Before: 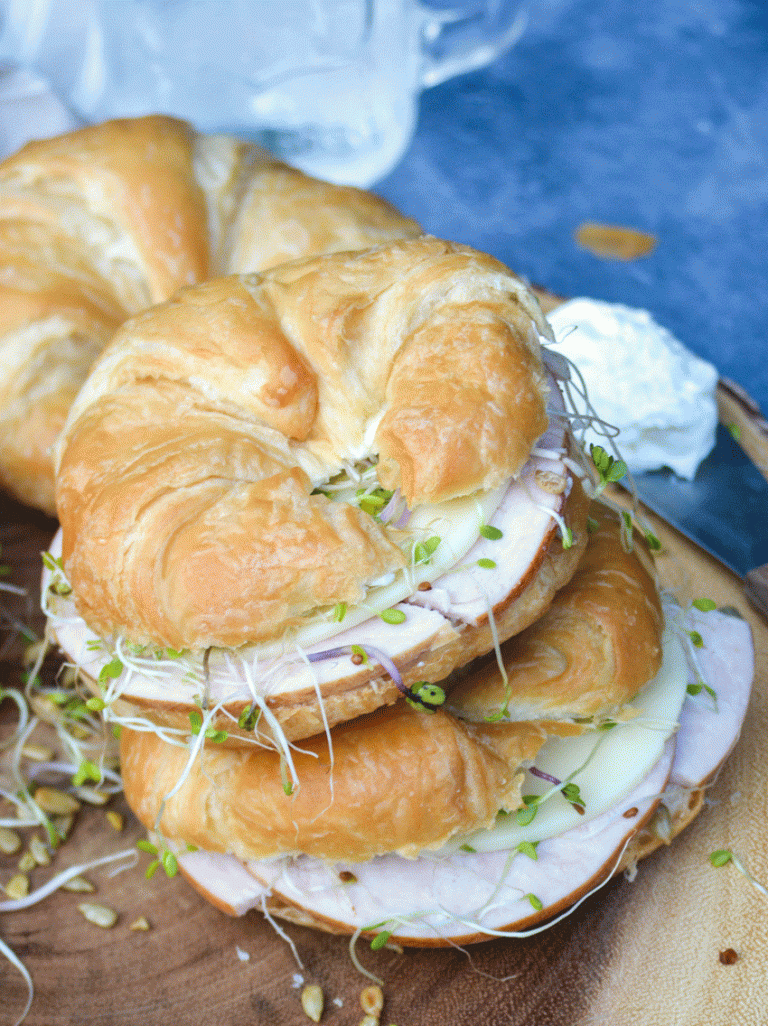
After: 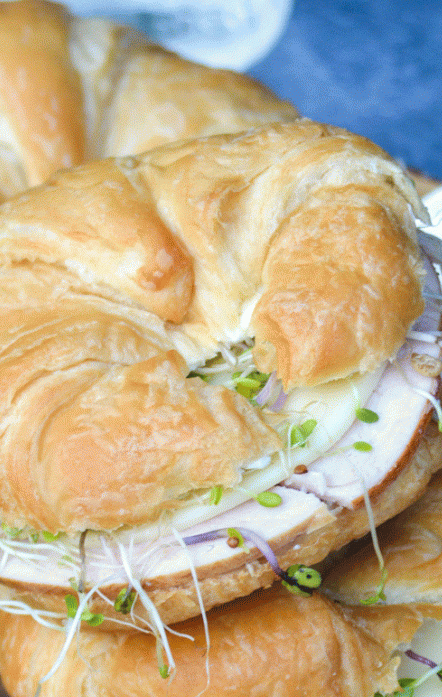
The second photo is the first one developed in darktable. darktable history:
crop: left 16.212%, top 11.416%, right 26.233%, bottom 20.567%
